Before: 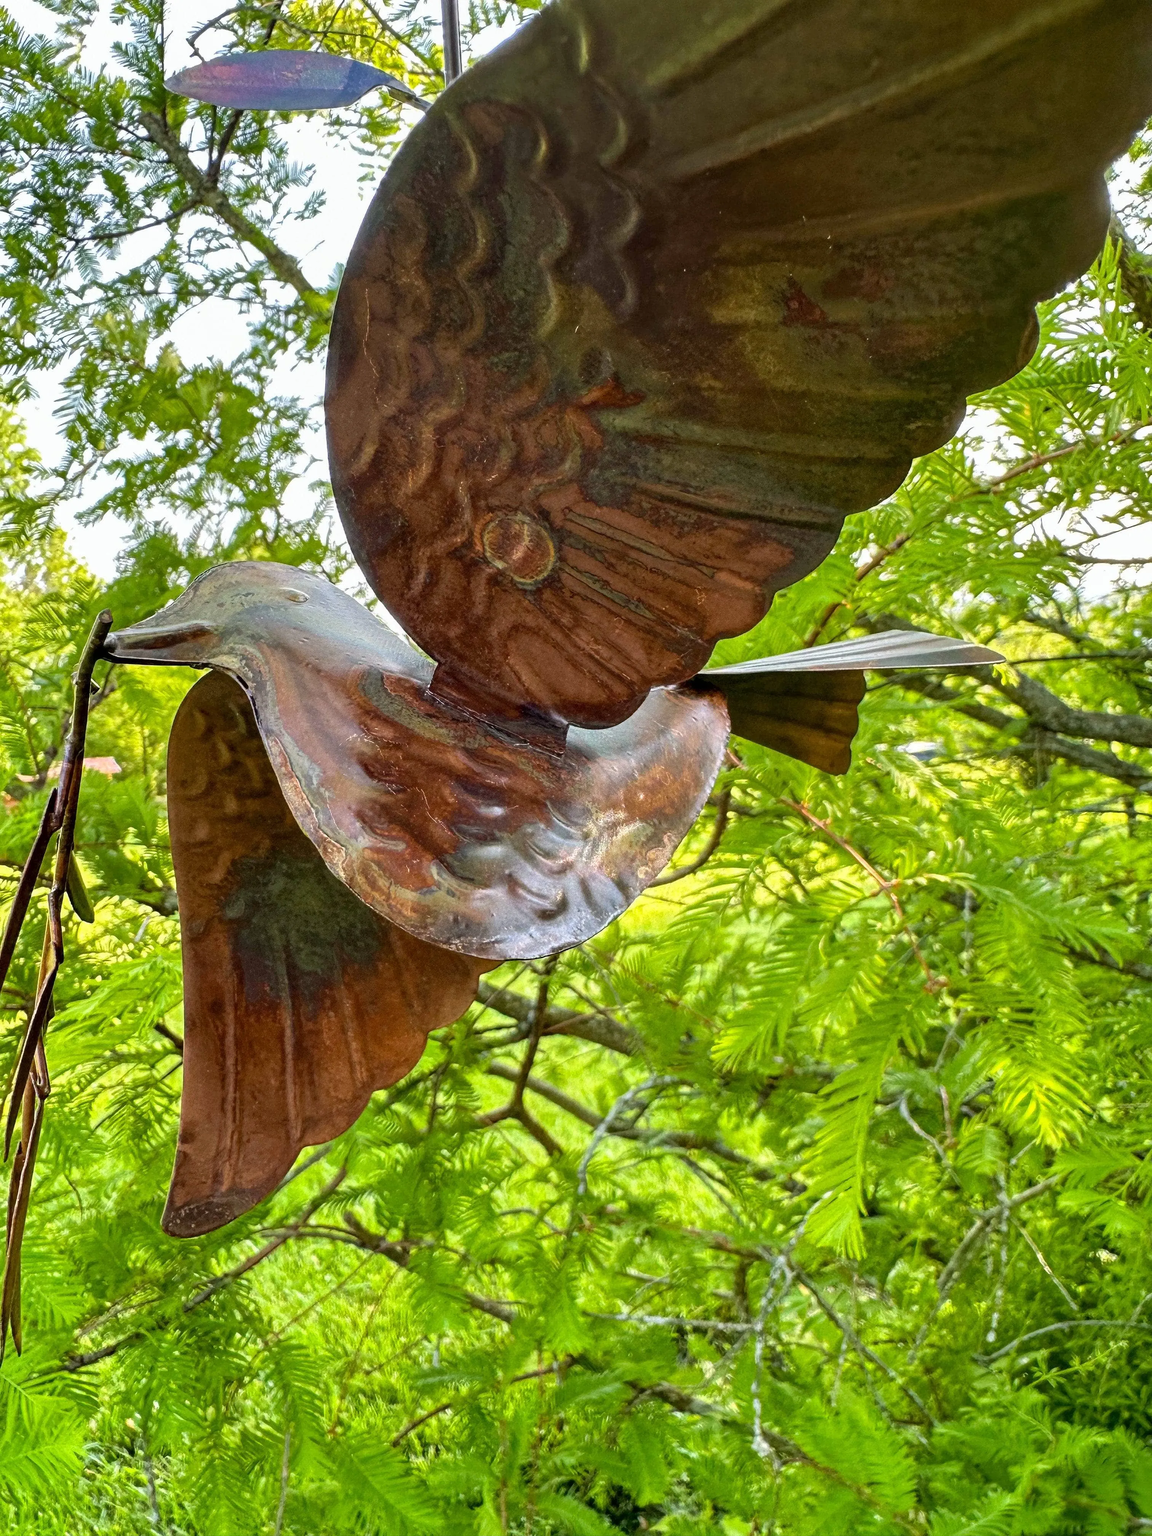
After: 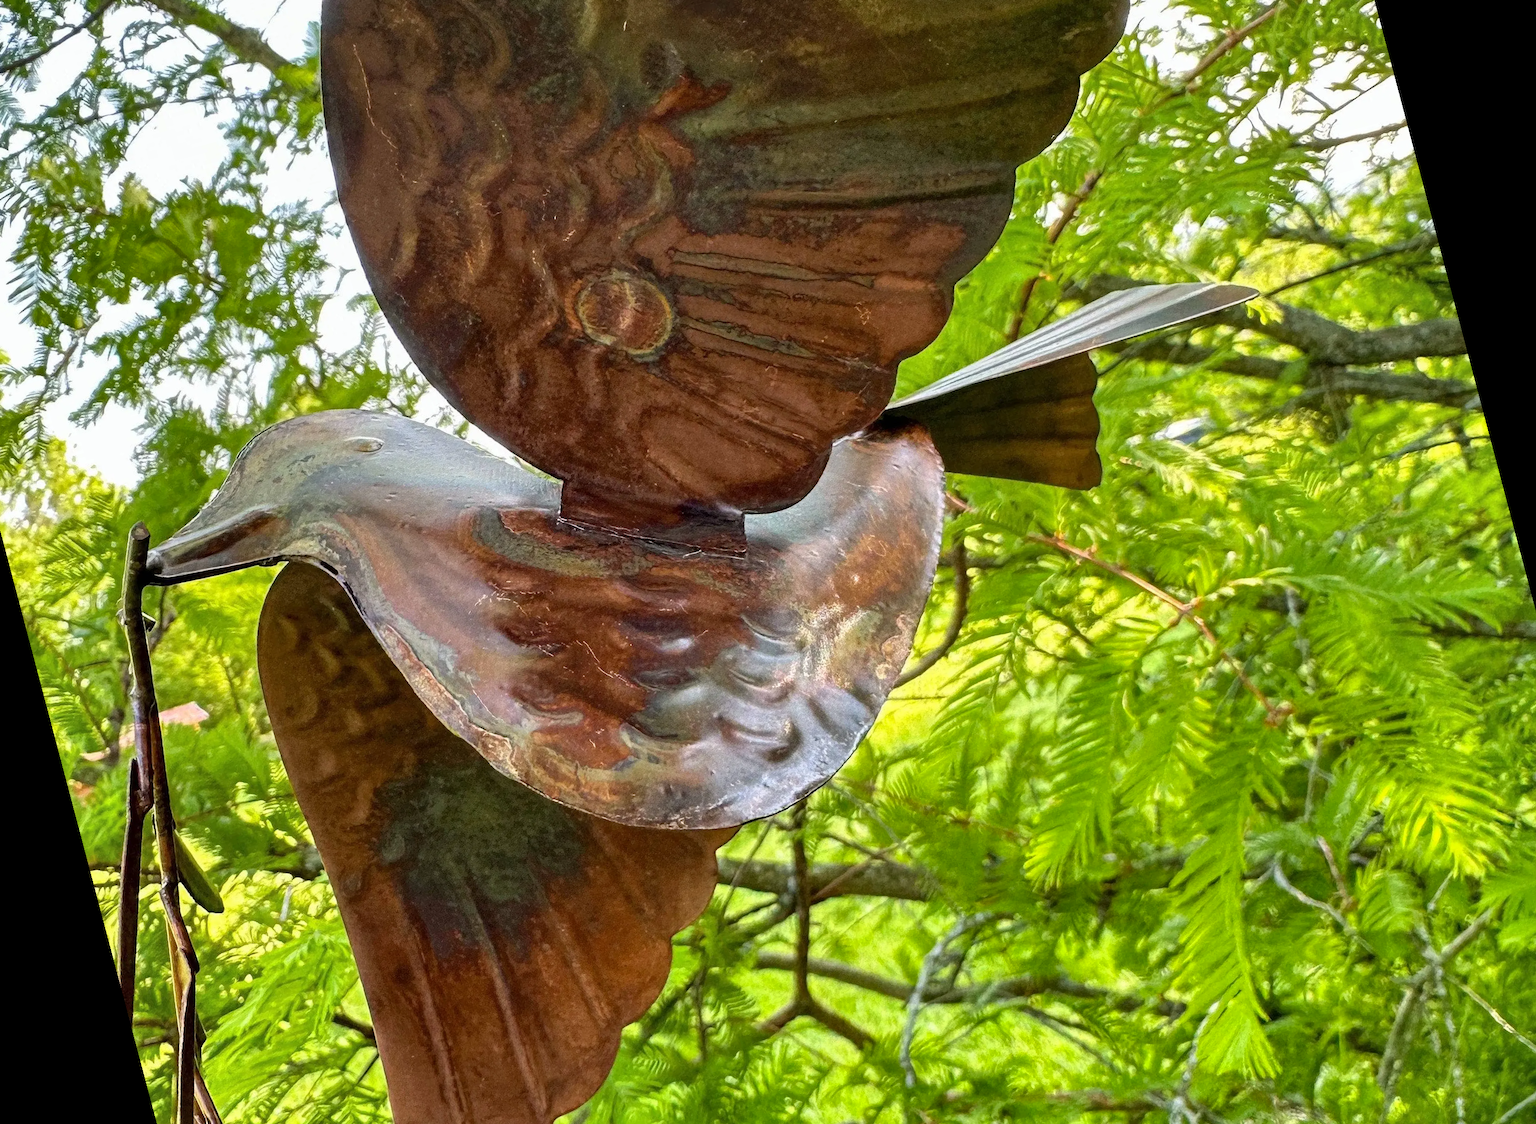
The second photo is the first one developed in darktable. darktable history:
shadows and highlights: radius 337.17, shadows 29.01, soften with gaussian
rotate and perspective: rotation -14.8°, crop left 0.1, crop right 0.903, crop top 0.25, crop bottom 0.748
